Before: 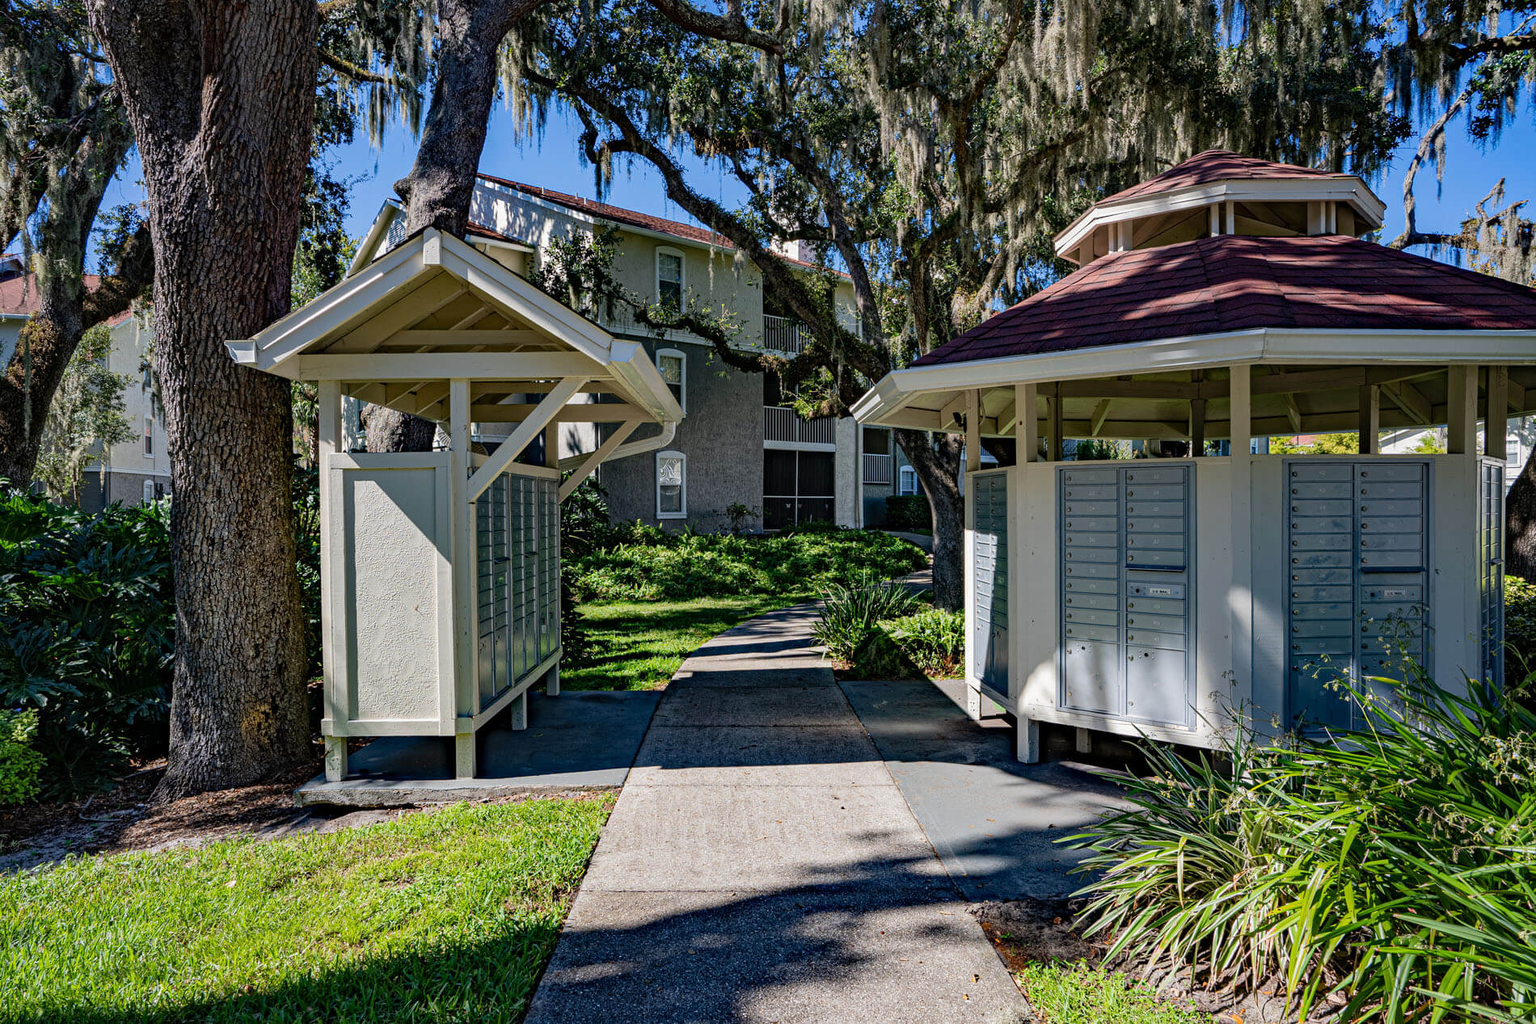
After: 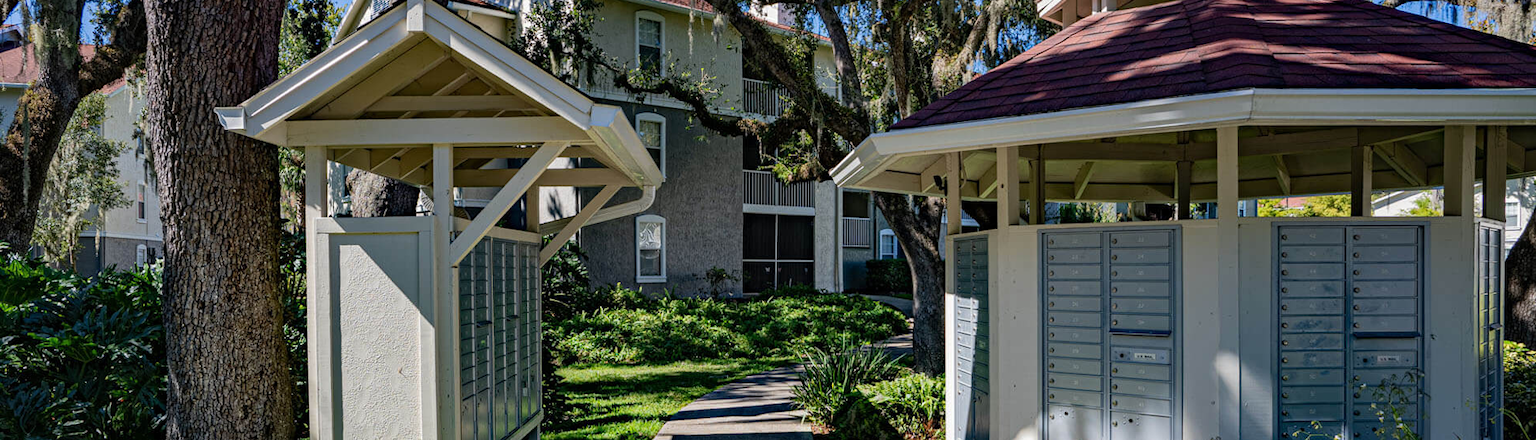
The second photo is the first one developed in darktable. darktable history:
rotate and perspective: lens shift (horizontal) -0.055, automatic cropping off
crop and rotate: top 23.84%, bottom 34.294%
